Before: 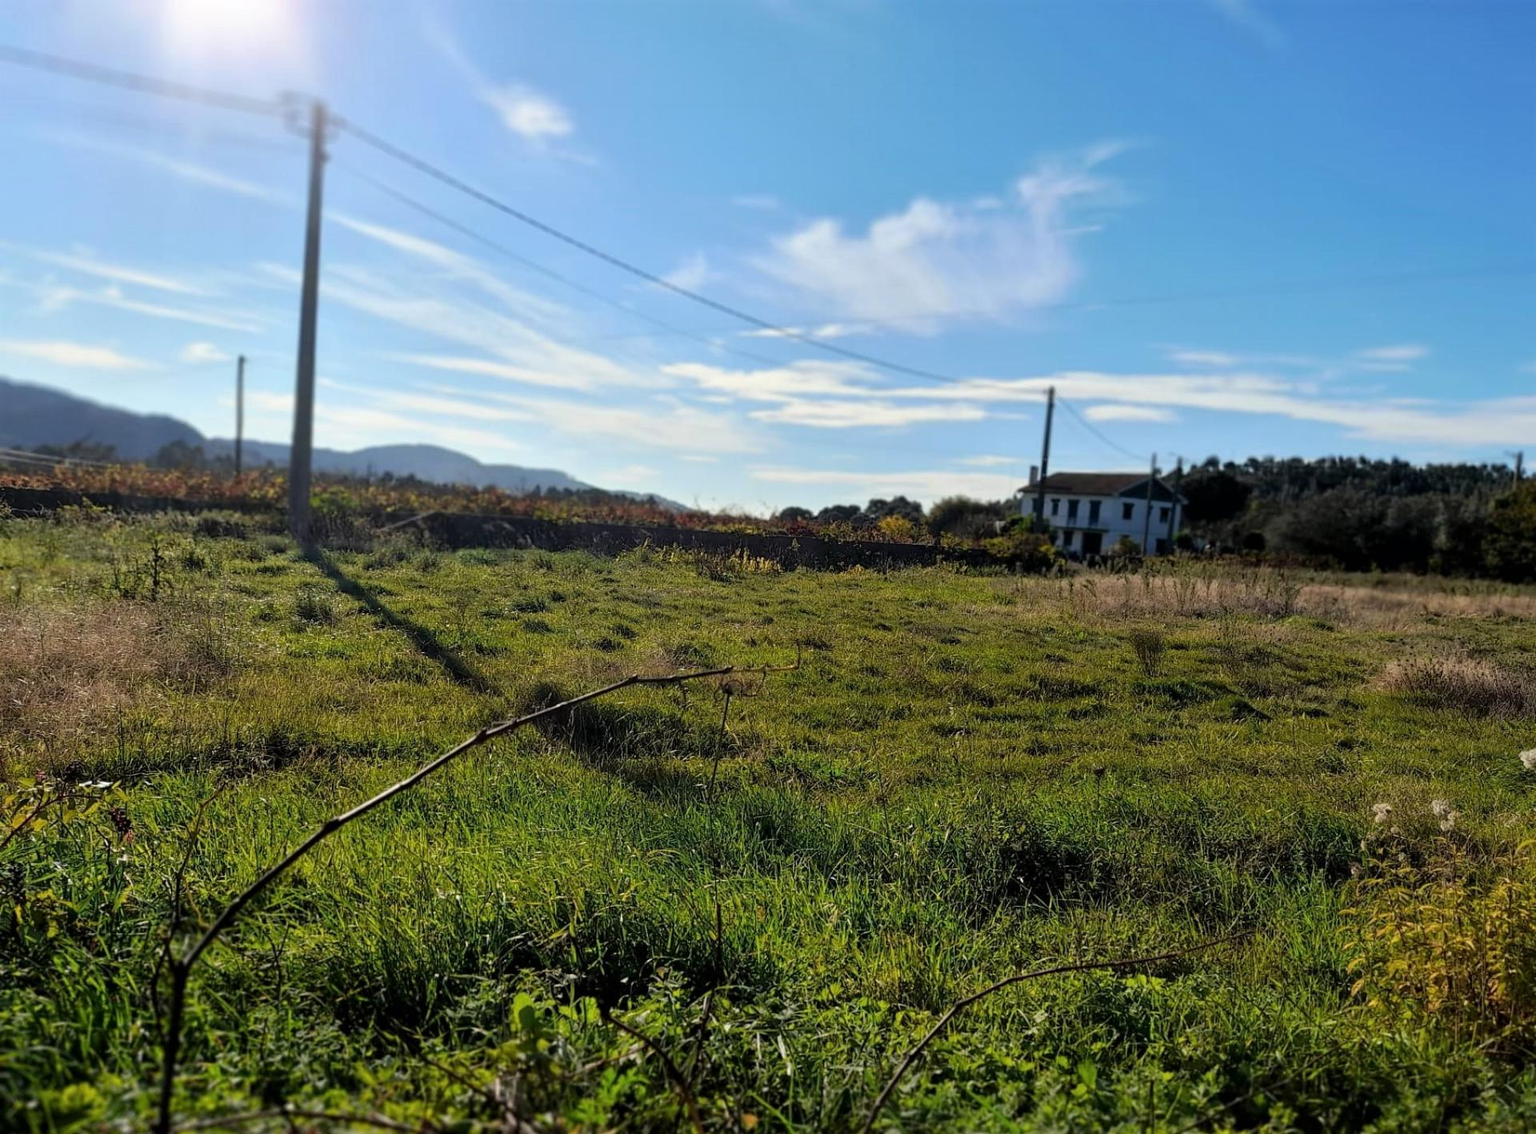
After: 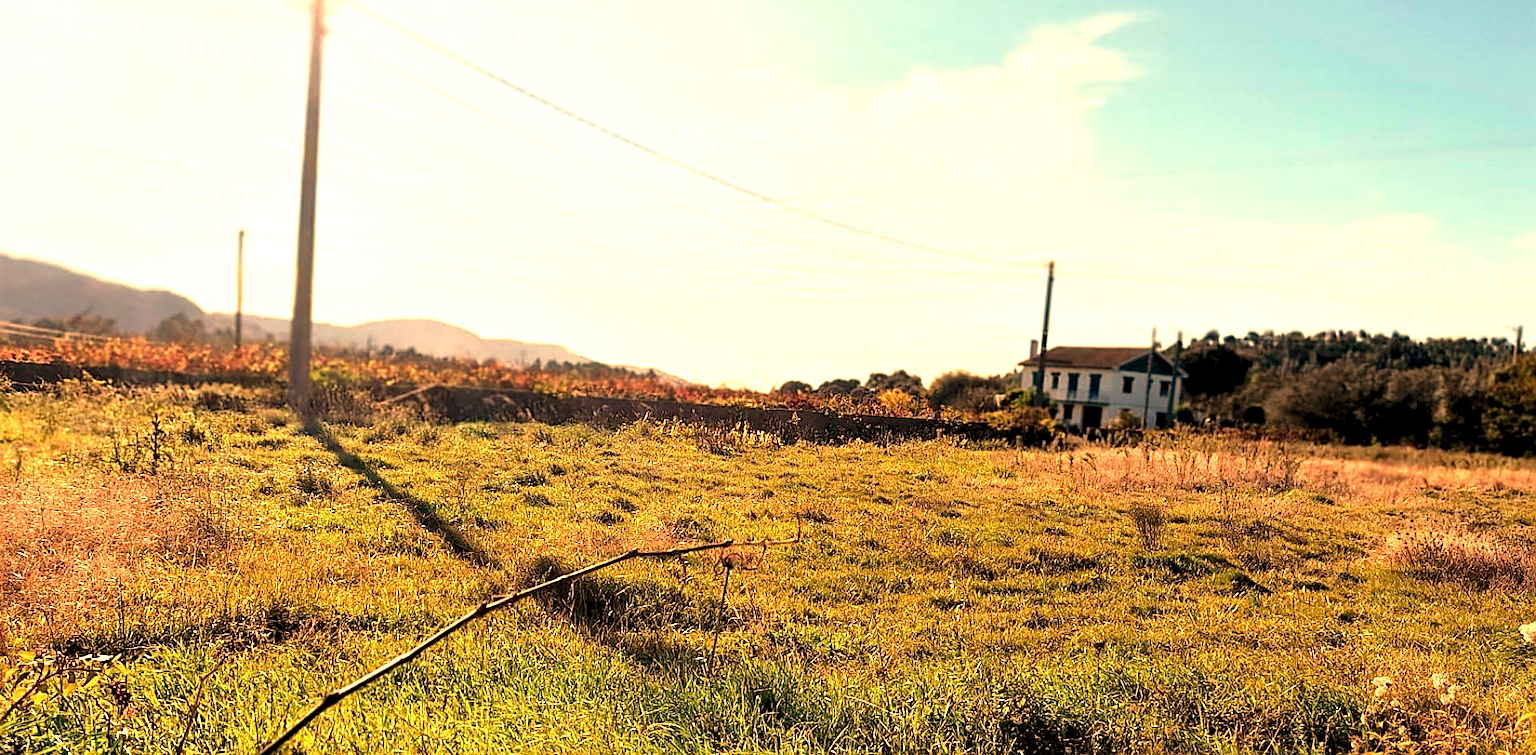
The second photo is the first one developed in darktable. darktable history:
sharpen: on, module defaults
white balance: red 1.467, blue 0.684
crop: top 11.166%, bottom 22.168%
exposure: black level correction 0.001, exposure 1.3 EV, compensate highlight preservation false
